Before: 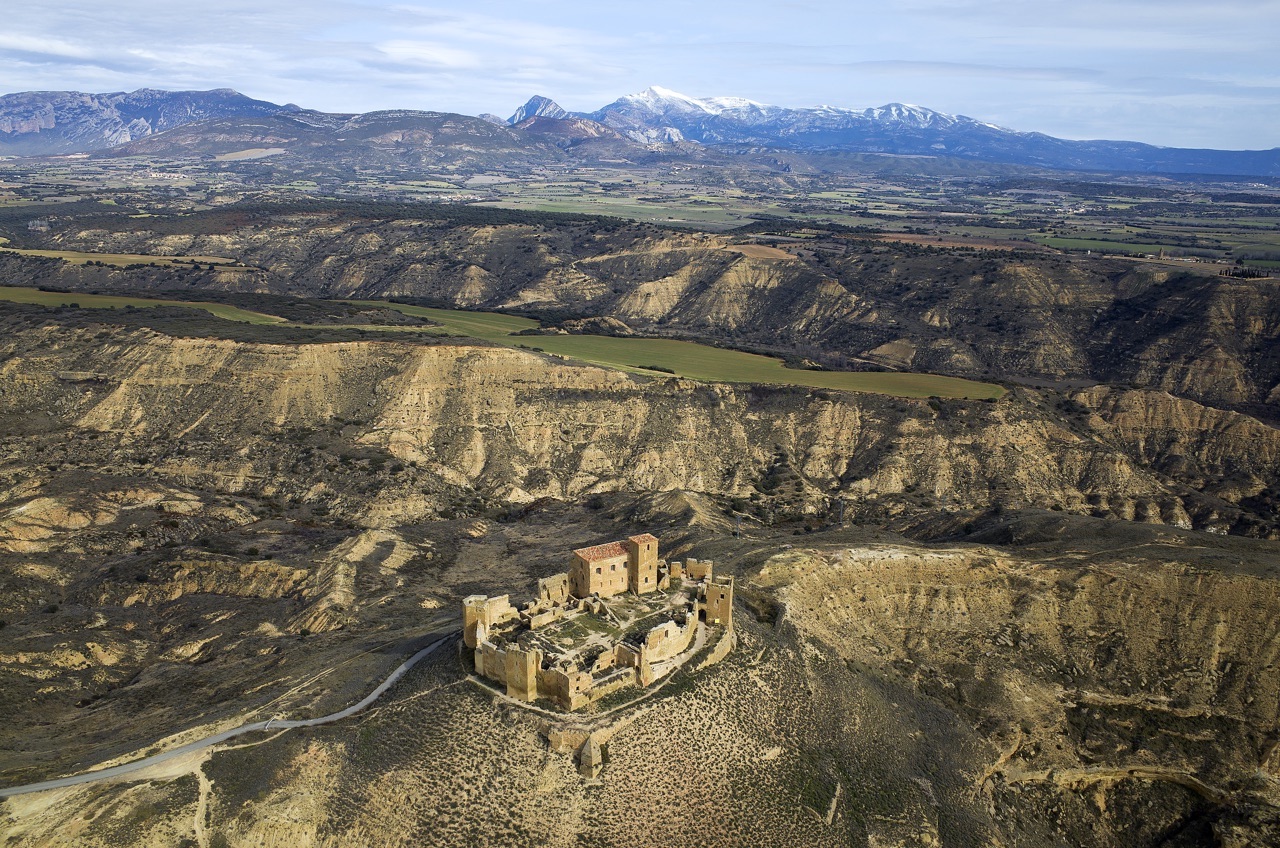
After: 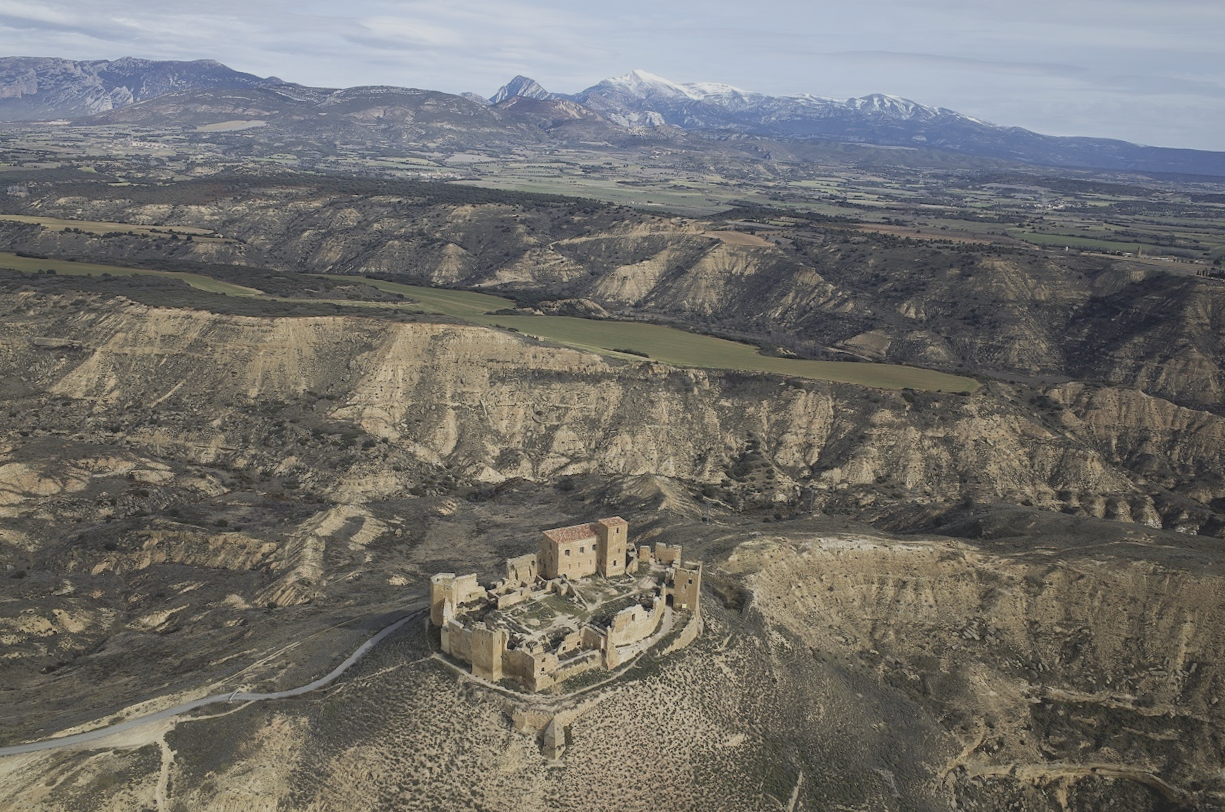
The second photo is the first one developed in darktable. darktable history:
crop and rotate: angle -1.69°
contrast brightness saturation: contrast -0.26, saturation -0.43
